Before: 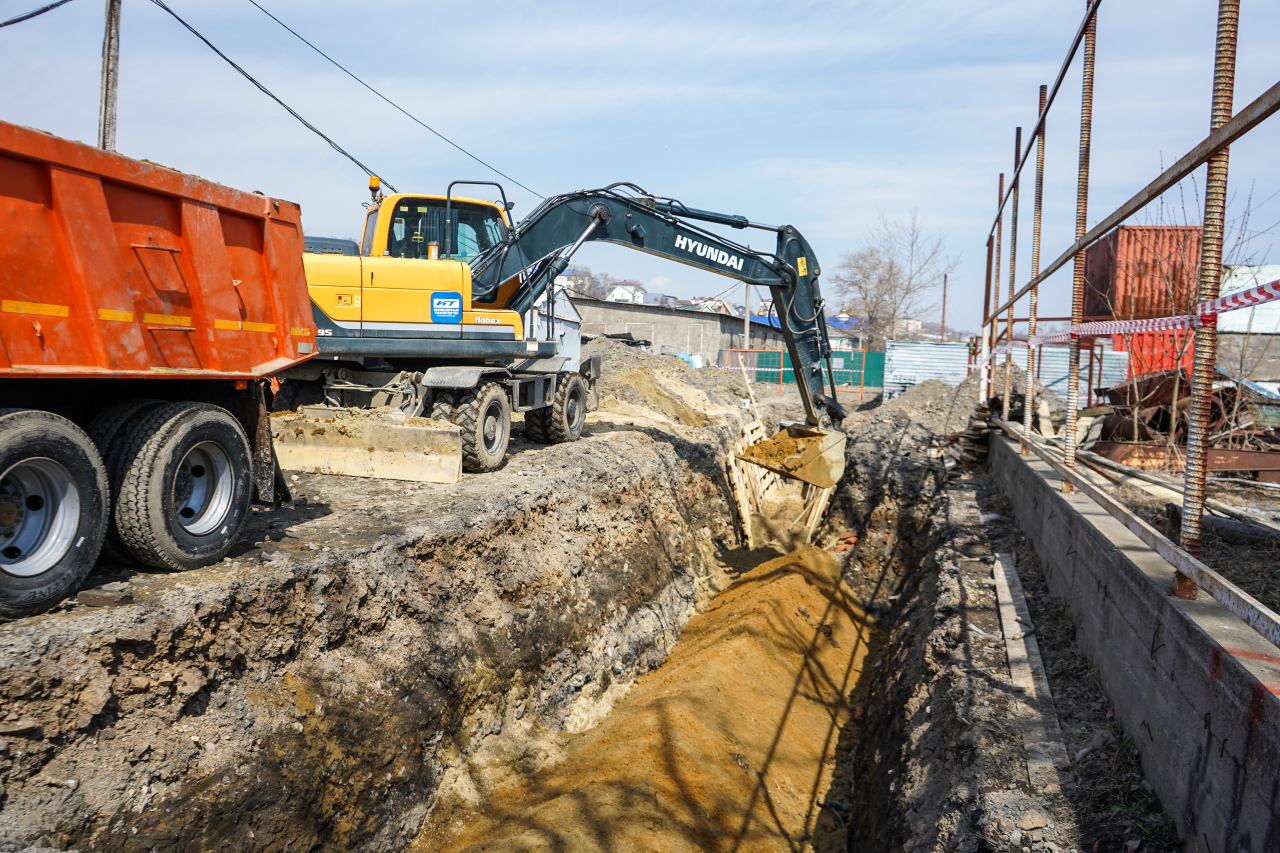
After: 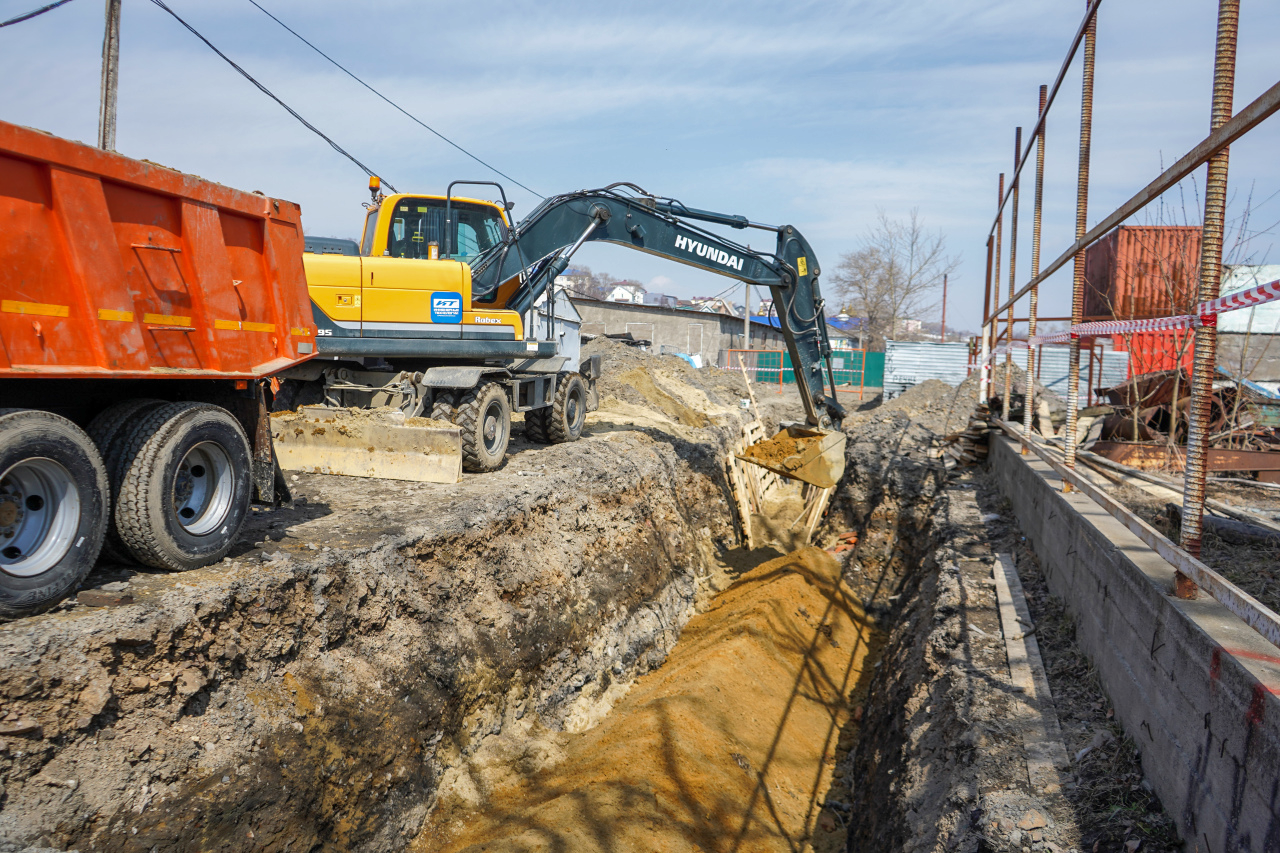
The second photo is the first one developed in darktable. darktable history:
shadows and highlights: on, module defaults
local contrast: mode bilateral grid, contrast 15, coarseness 36, detail 105%, midtone range 0.2
